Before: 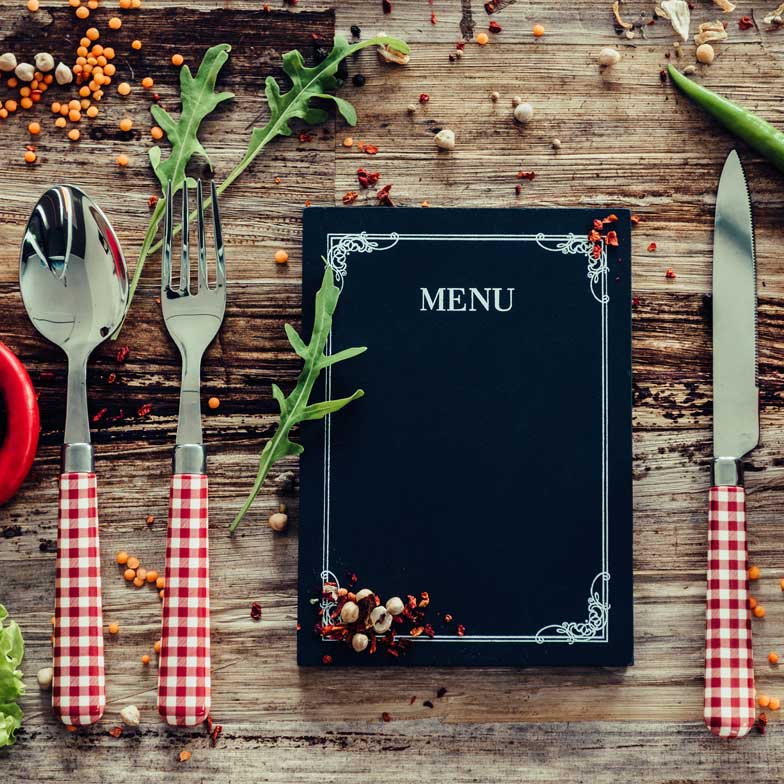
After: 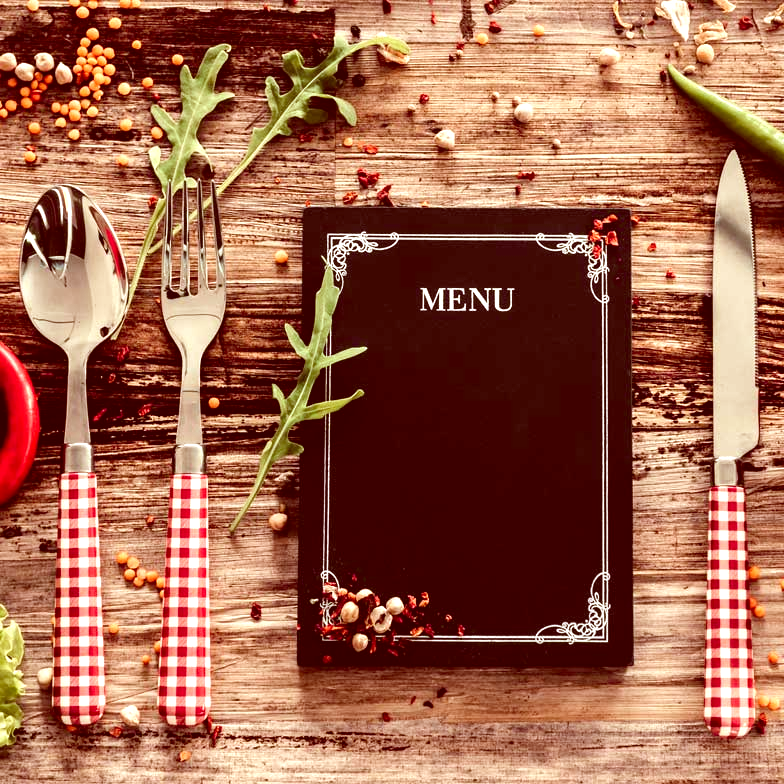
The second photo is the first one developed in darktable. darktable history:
color correction: highlights a* 9.03, highlights b* 8.71, shadows a* 40, shadows b* 40, saturation 0.8
exposure: black level correction 0, exposure 0.7 EV, compensate exposure bias true, compensate highlight preservation false
